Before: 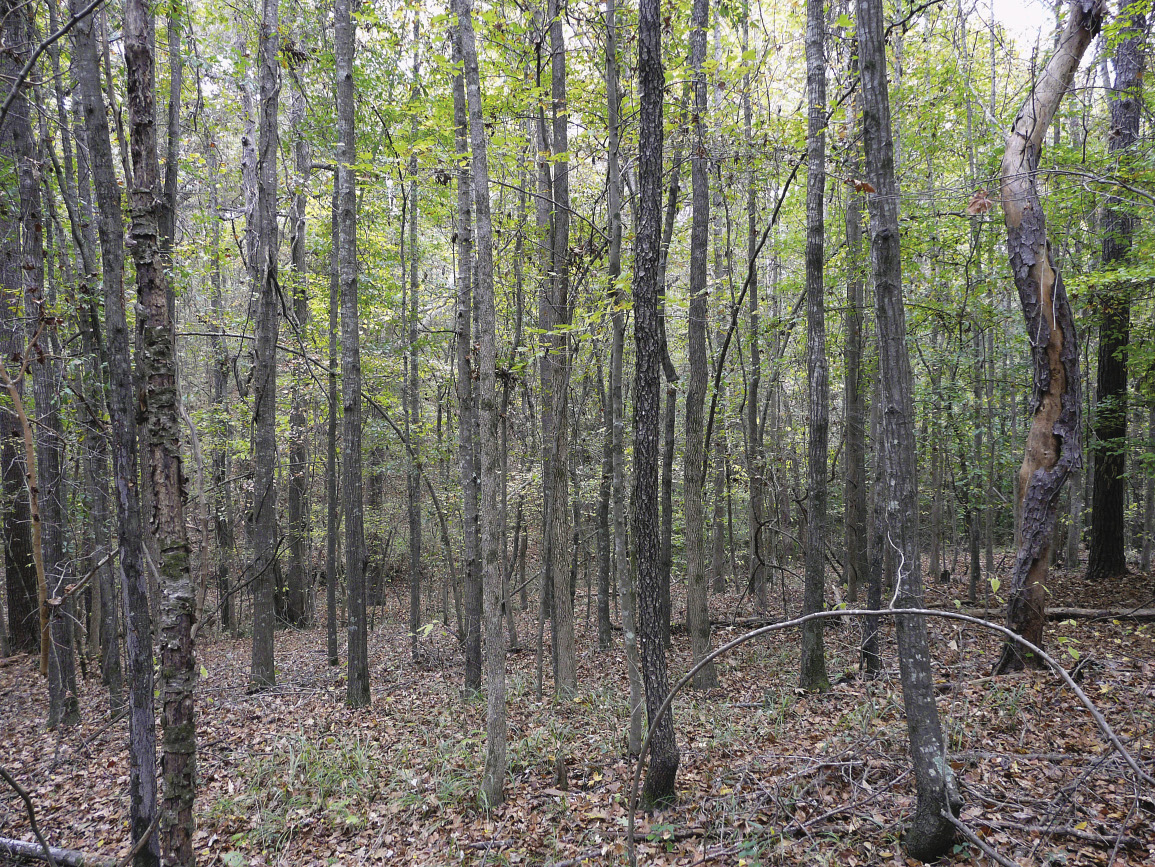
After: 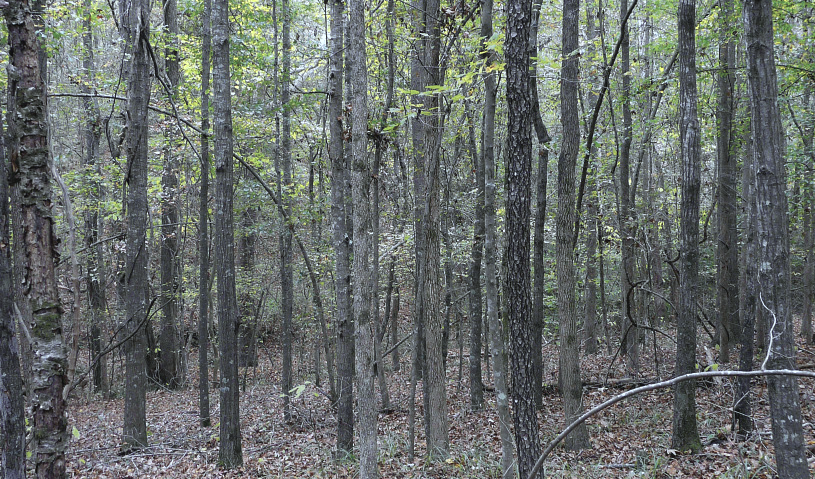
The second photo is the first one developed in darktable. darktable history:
color correction: highlights a* -4.18, highlights b* -10.81
crop: left 11.123%, top 27.61%, right 18.3%, bottom 17.034%
color zones: curves: ch0 [(0.018, 0.548) (0.224, 0.64) (0.425, 0.447) (0.675, 0.575) (0.732, 0.579)]; ch1 [(0.066, 0.487) (0.25, 0.5) (0.404, 0.43) (0.75, 0.421) (0.956, 0.421)]; ch2 [(0.044, 0.561) (0.215, 0.465) (0.399, 0.544) (0.465, 0.548) (0.614, 0.447) (0.724, 0.43) (0.882, 0.623) (0.956, 0.632)]
